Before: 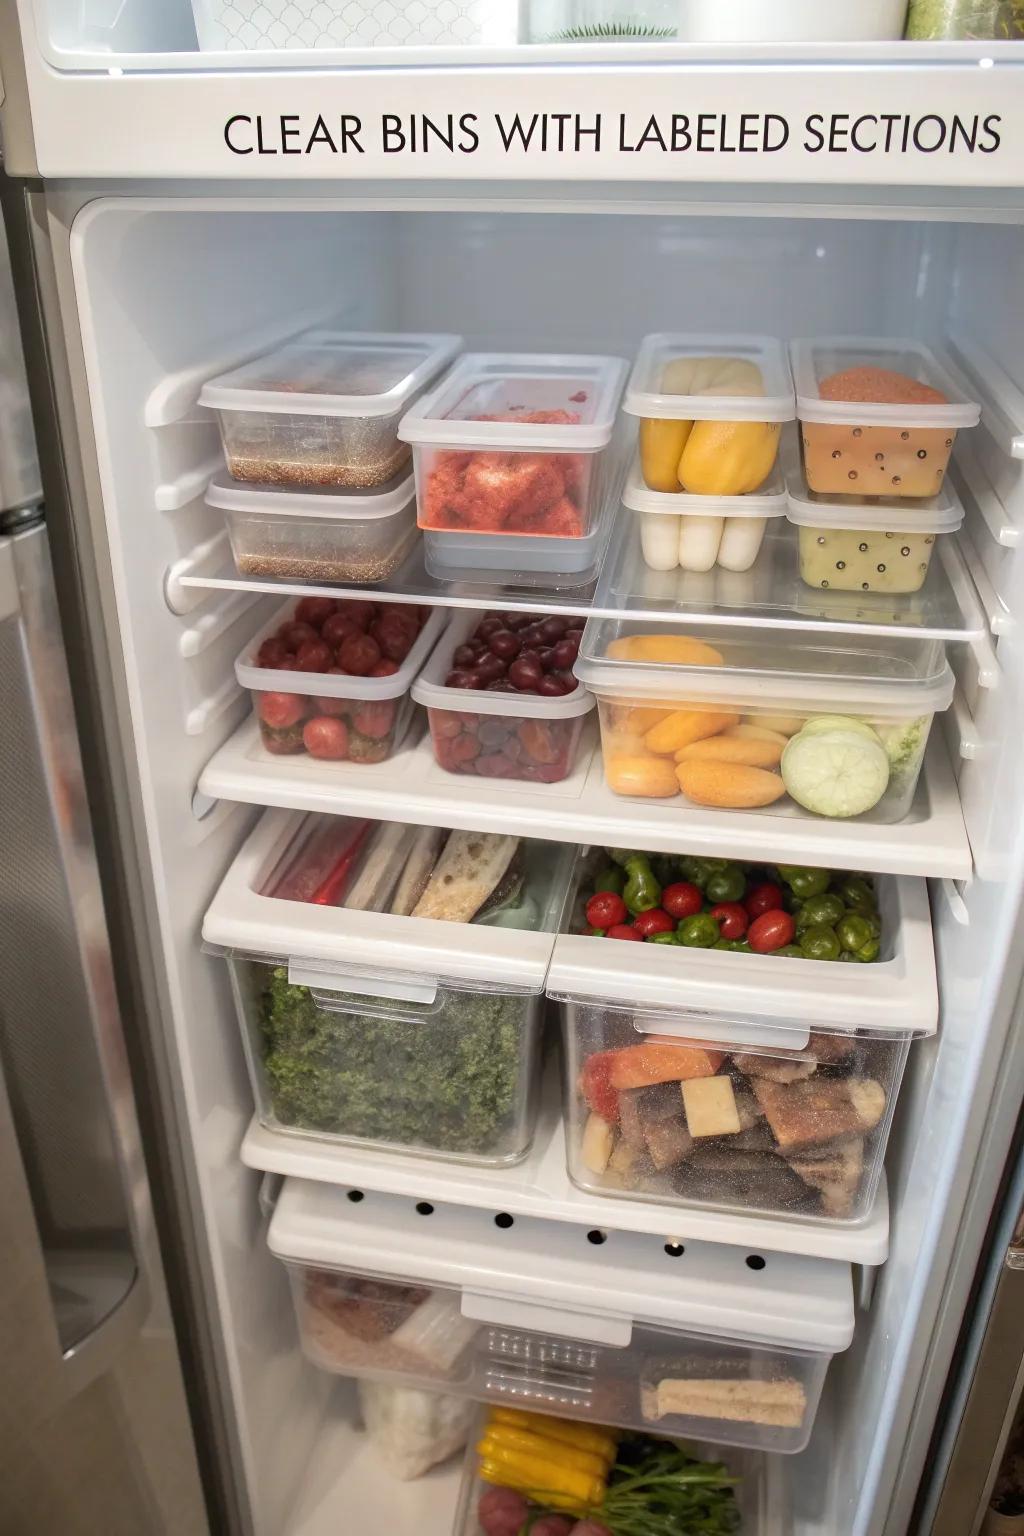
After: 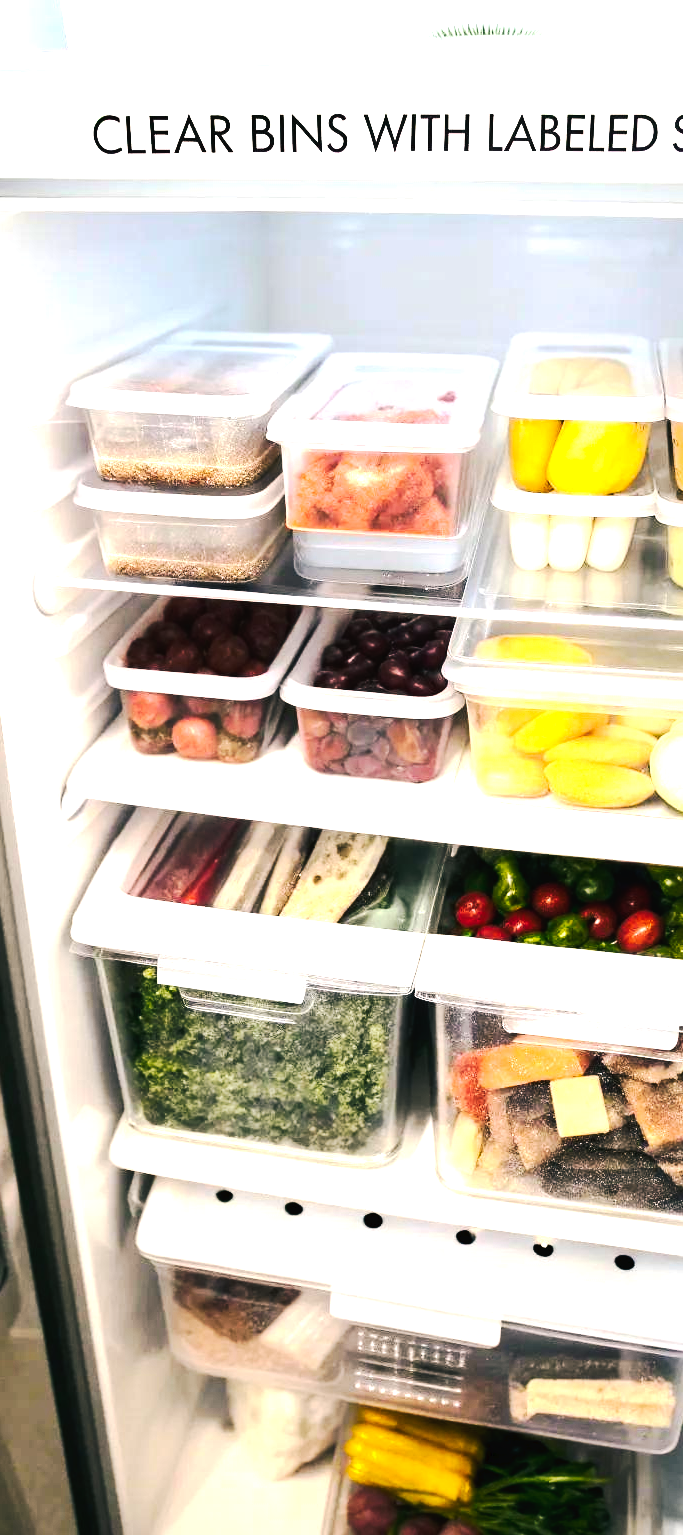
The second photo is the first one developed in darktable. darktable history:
tone equalizer: -8 EV -0.786 EV, -7 EV -0.69 EV, -6 EV -0.636 EV, -5 EV -0.425 EV, -3 EV 0.375 EV, -2 EV 0.6 EV, -1 EV 0.688 EV, +0 EV 0.76 EV, edges refinement/feathering 500, mask exposure compensation -1.57 EV, preserve details no
crop and rotate: left 12.827%, right 20.421%
exposure: black level correction 0, exposure 0.693 EV, compensate exposure bias true, compensate highlight preservation false
tone curve: curves: ch0 [(0, 0) (0.003, 0.019) (0.011, 0.022) (0.025, 0.029) (0.044, 0.041) (0.069, 0.06) (0.1, 0.09) (0.136, 0.123) (0.177, 0.163) (0.224, 0.206) (0.277, 0.268) (0.335, 0.35) (0.399, 0.436) (0.468, 0.526) (0.543, 0.624) (0.623, 0.713) (0.709, 0.779) (0.801, 0.845) (0.898, 0.912) (1, 1)], preserve colors none
color balance rgb: shadows lift › luminance -29.142%, shadows lift › chroma 10.251%, shadows lift › hue 229.75°, linear chroma grading › global chroma 9.713%, perceptual saturation grading › global saturation 0.953%, perceptual brilliance grading › highlights 3.79%, perceptual brilliance grading › mid-tones -17.846%, perceptual brilliance grading › shadows -41.024%, global vibrance 41.498%
